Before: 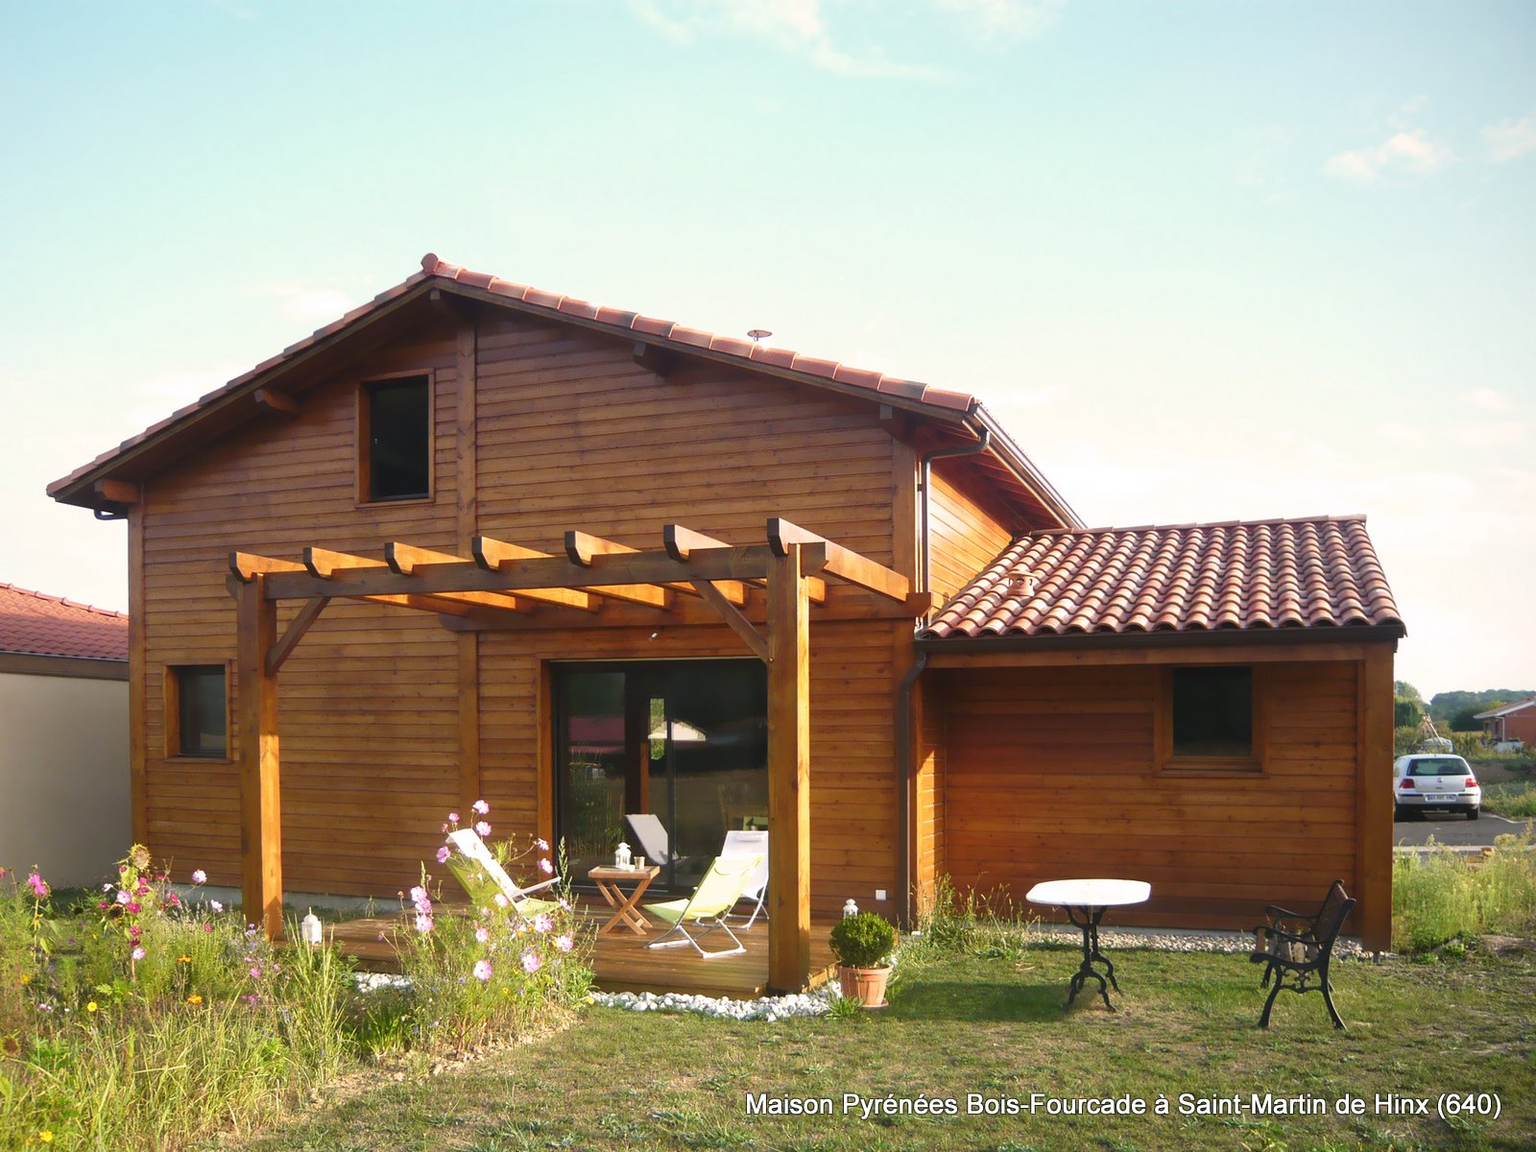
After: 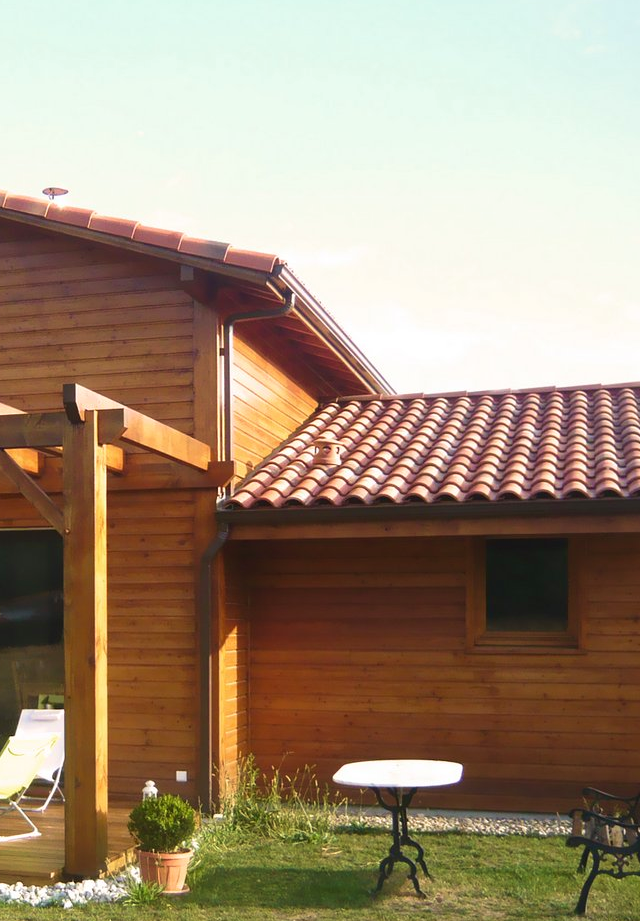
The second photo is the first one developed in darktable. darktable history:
crop: left 46.059%, top 13.052%, right 13.937%, bottom 10.123%
velvia: on, module defaults
